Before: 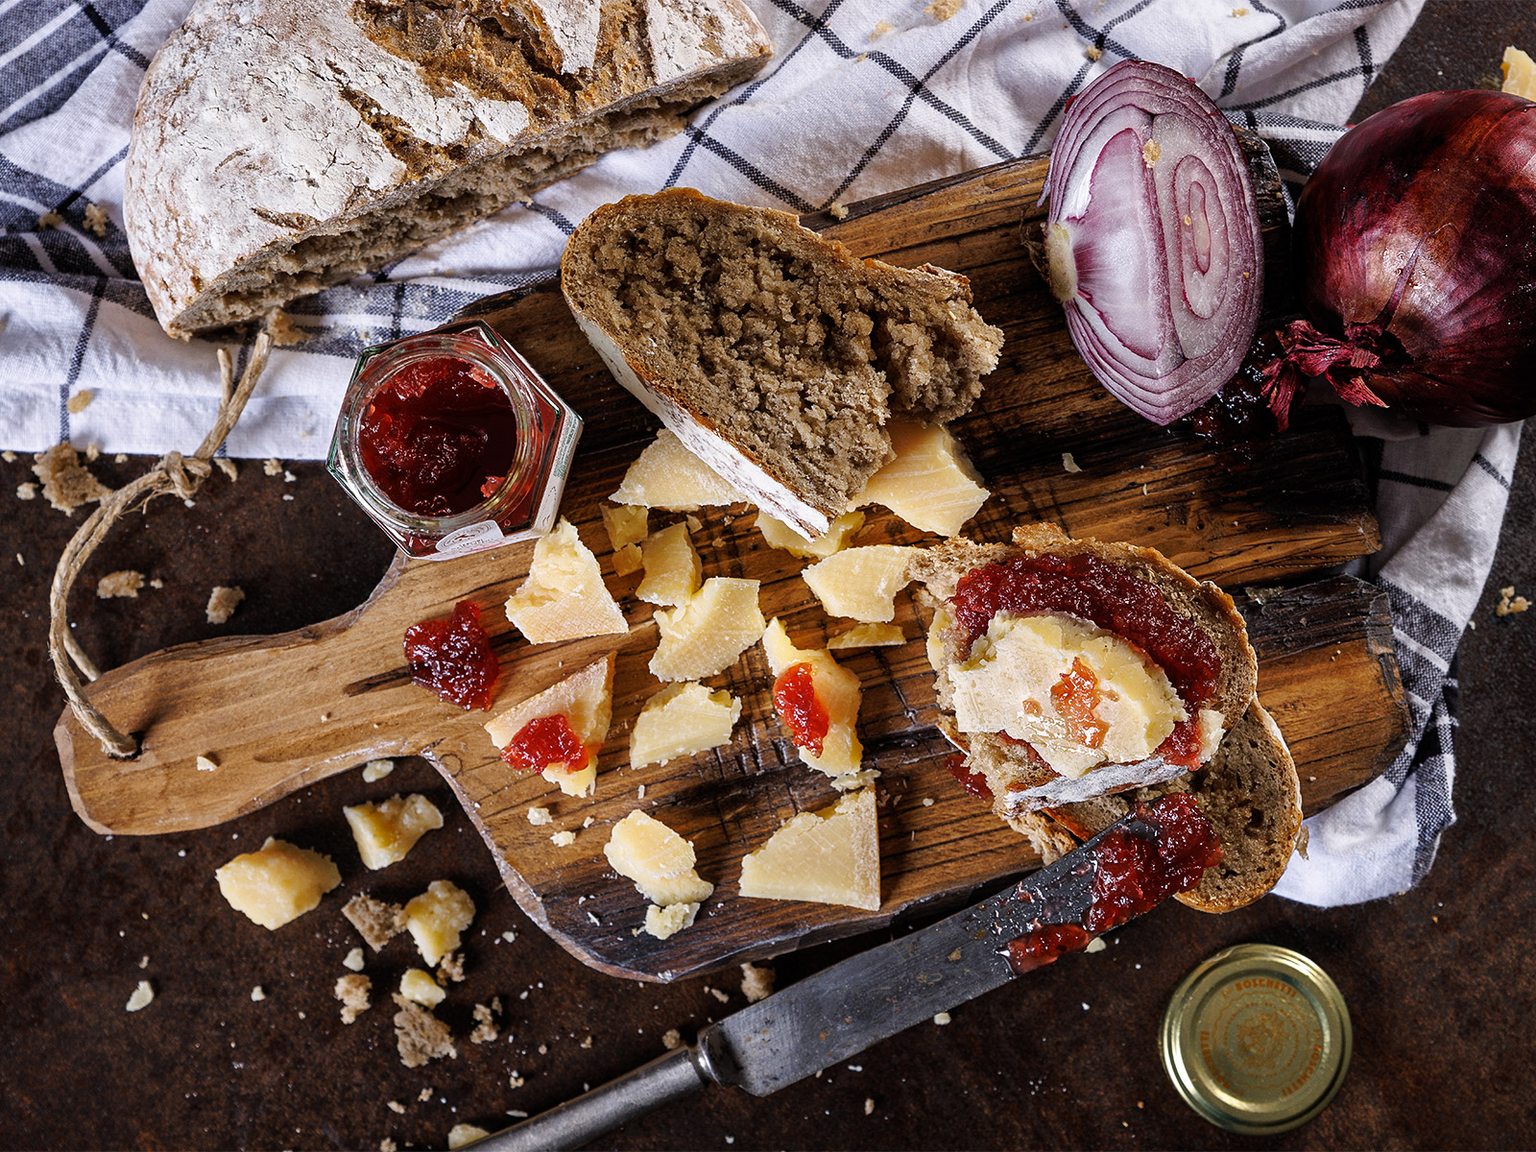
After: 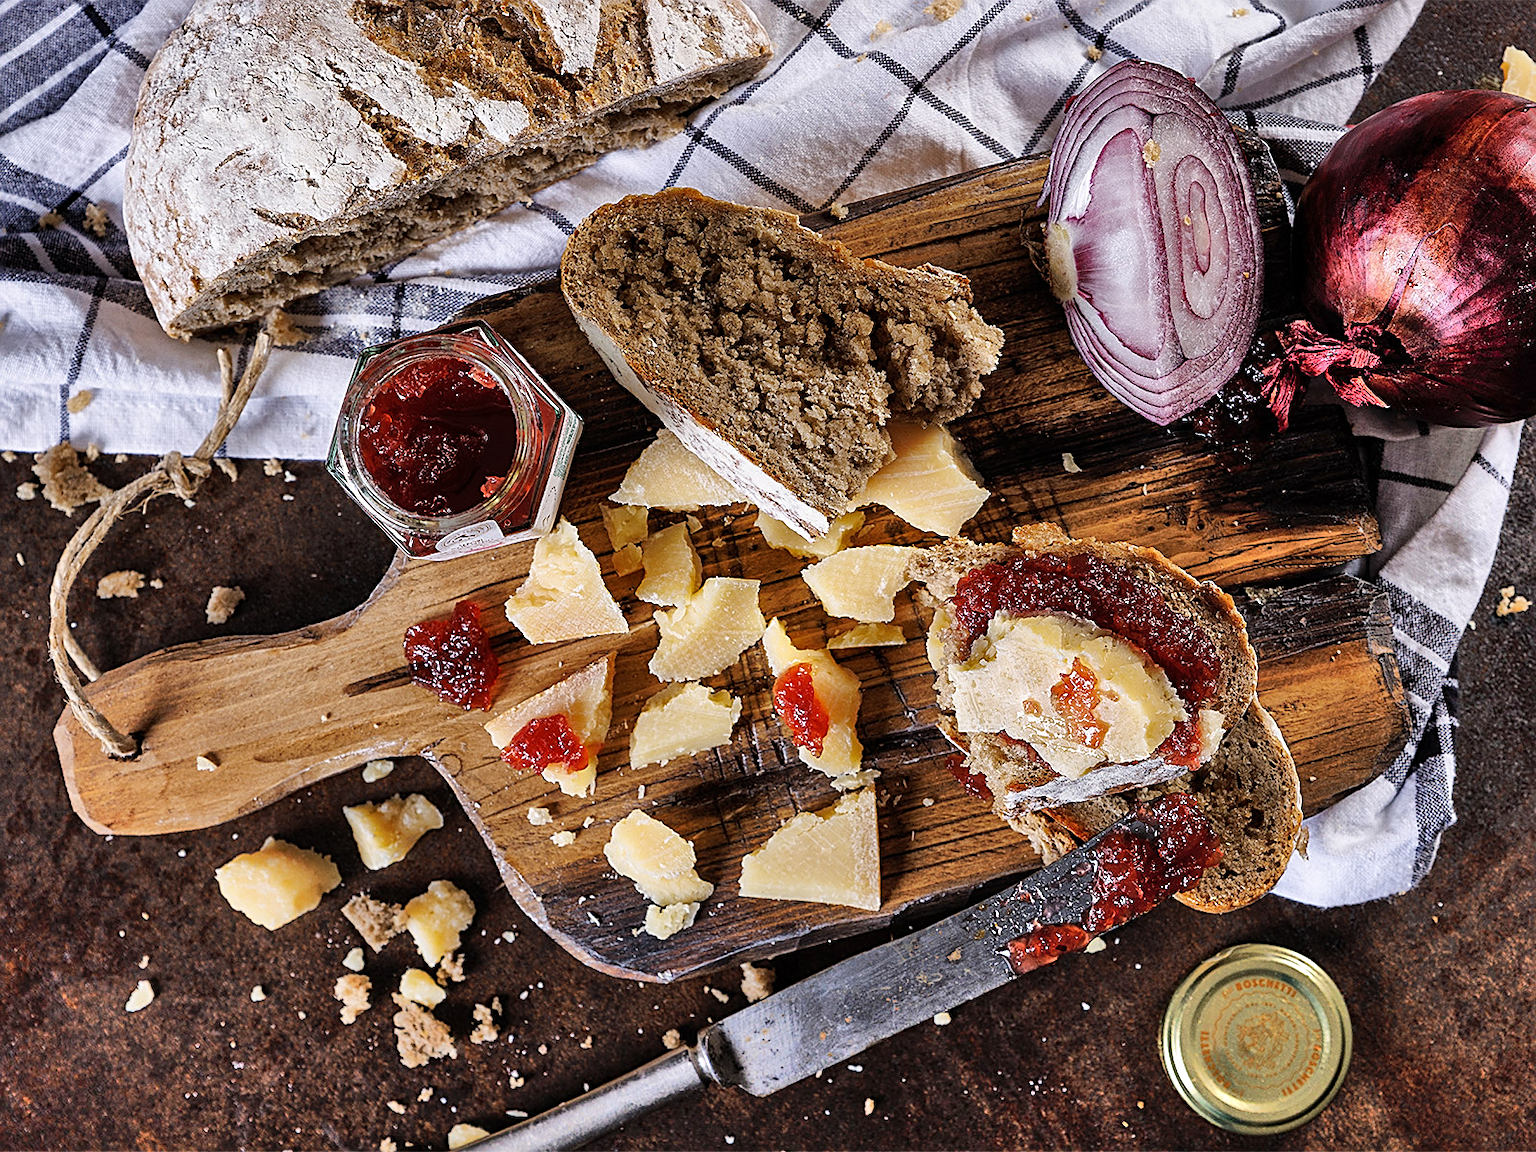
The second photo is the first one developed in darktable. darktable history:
base curve: curves: ch0 [(0, 0) (0.283, 0.295) (1, 1)], preserve colors none
sharpen: on, module defaults
shadows and highlights: shadows 73.65, highlights -26.38, soften with gaussian
